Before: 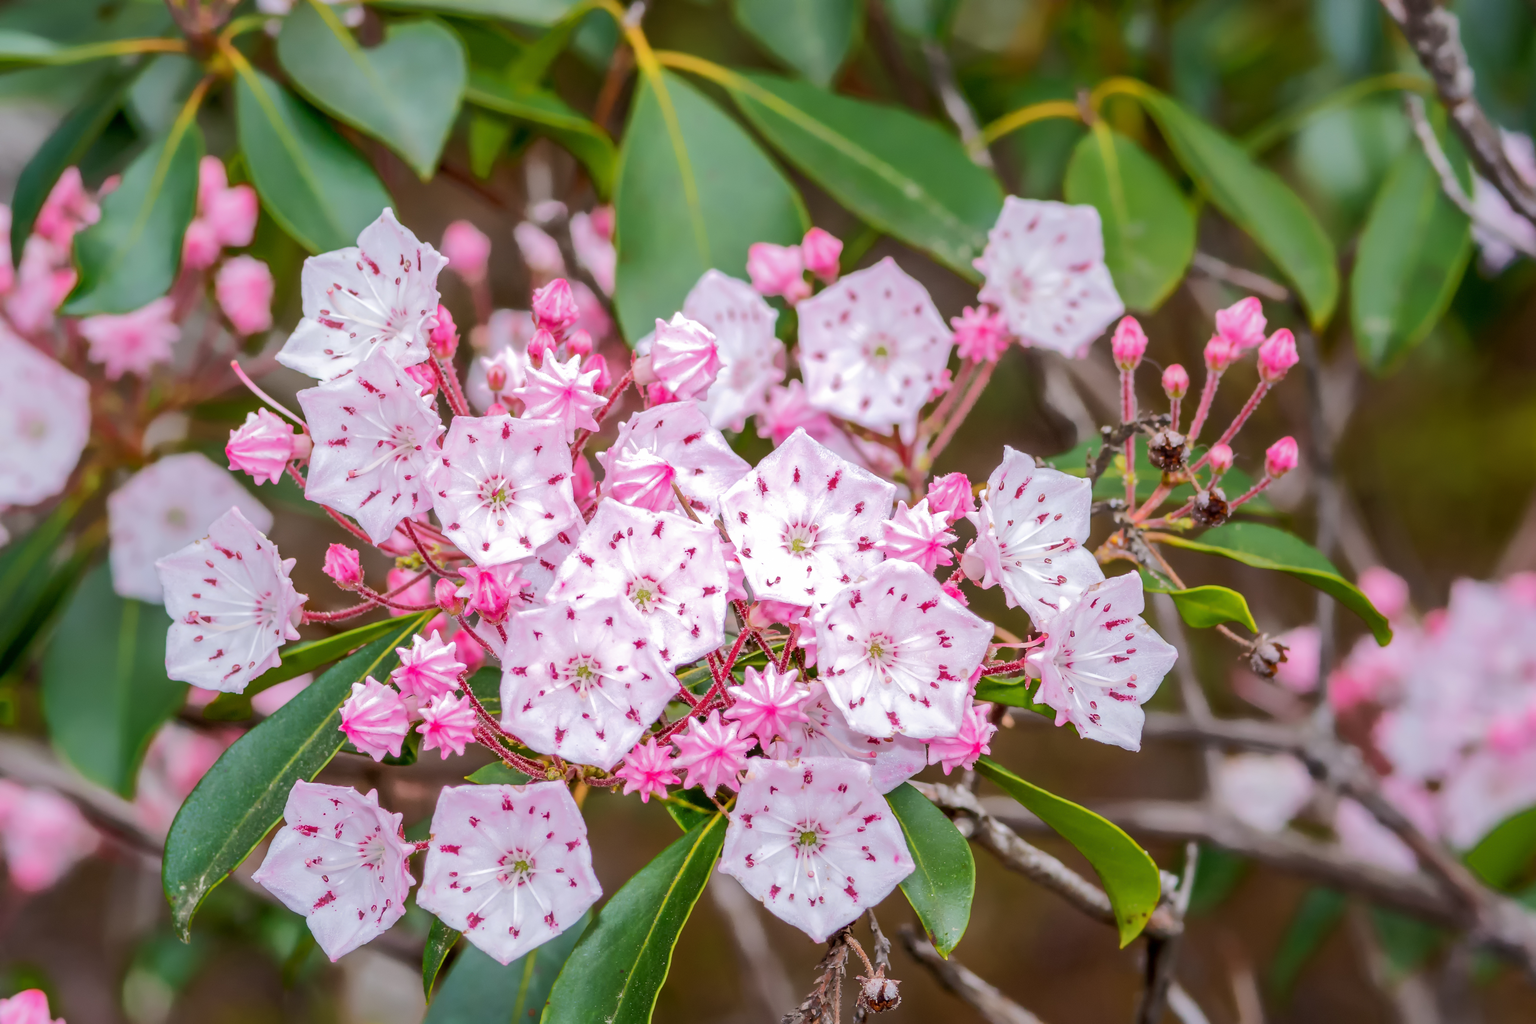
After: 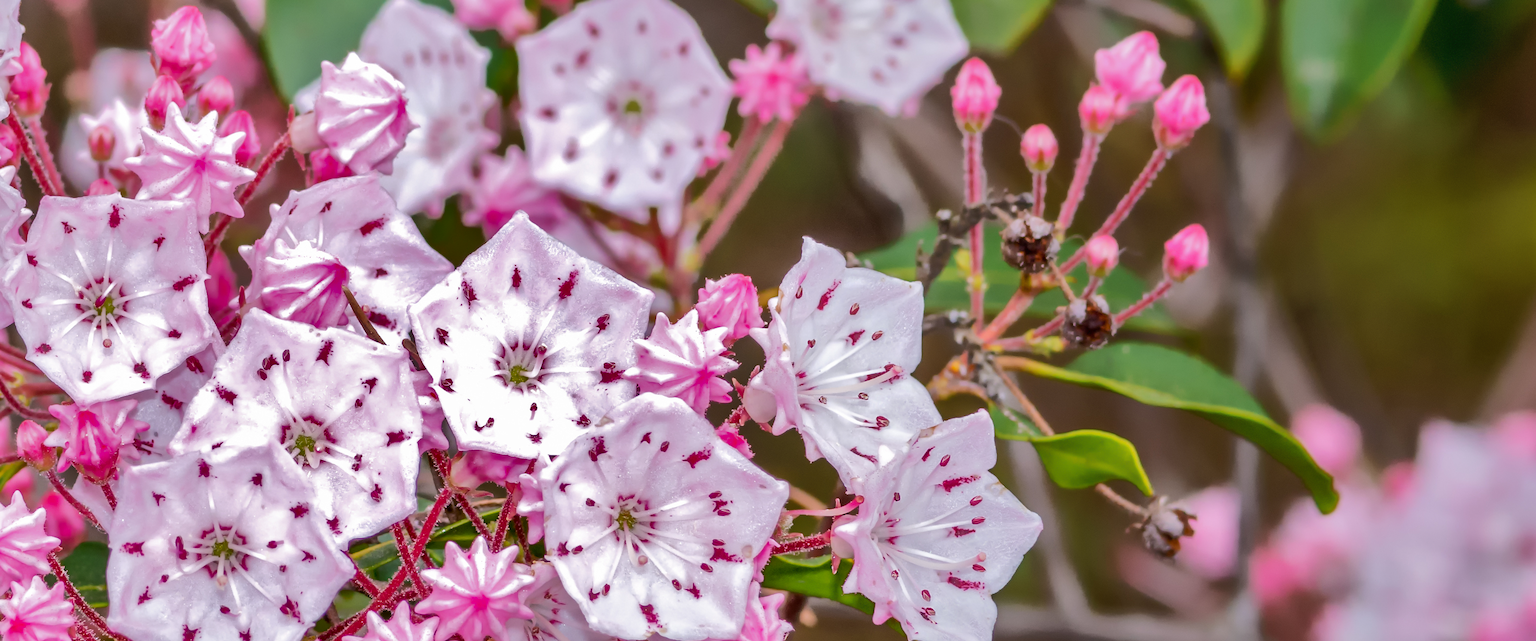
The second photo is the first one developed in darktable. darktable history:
shadows and highlights: radius 118.41, shadows 41.71, highlights -62.26, soften with gaussian
crop and rotate: left 27.573%, top 26.834%, bottom 27.796%
